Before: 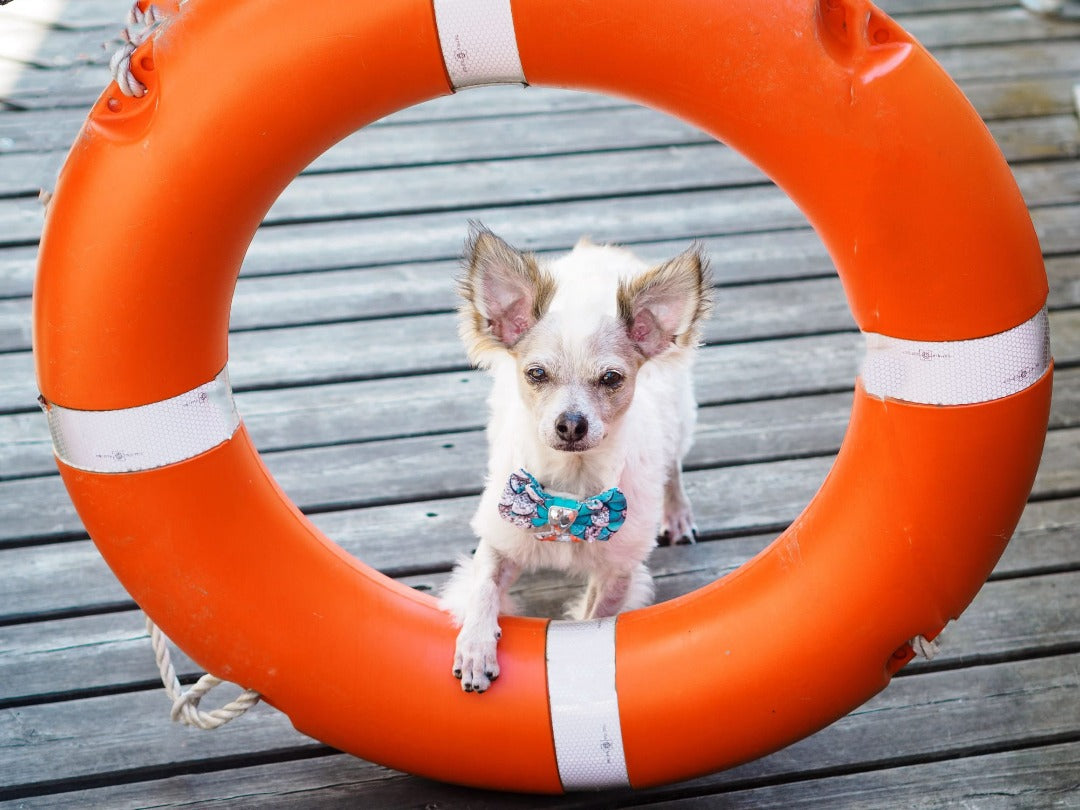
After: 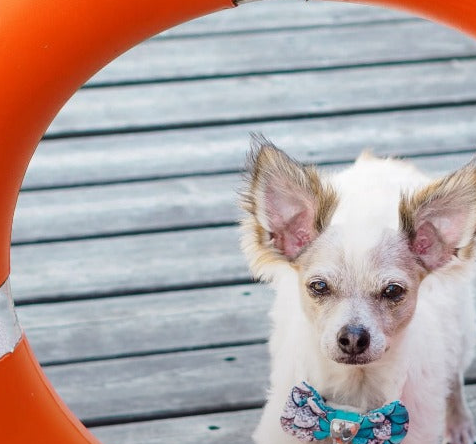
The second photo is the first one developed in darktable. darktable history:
crop: left 20.248%, top 10.86%, right 35.675%, bottom 34.321%
graduated density: rotation -180°, offset 27.42
